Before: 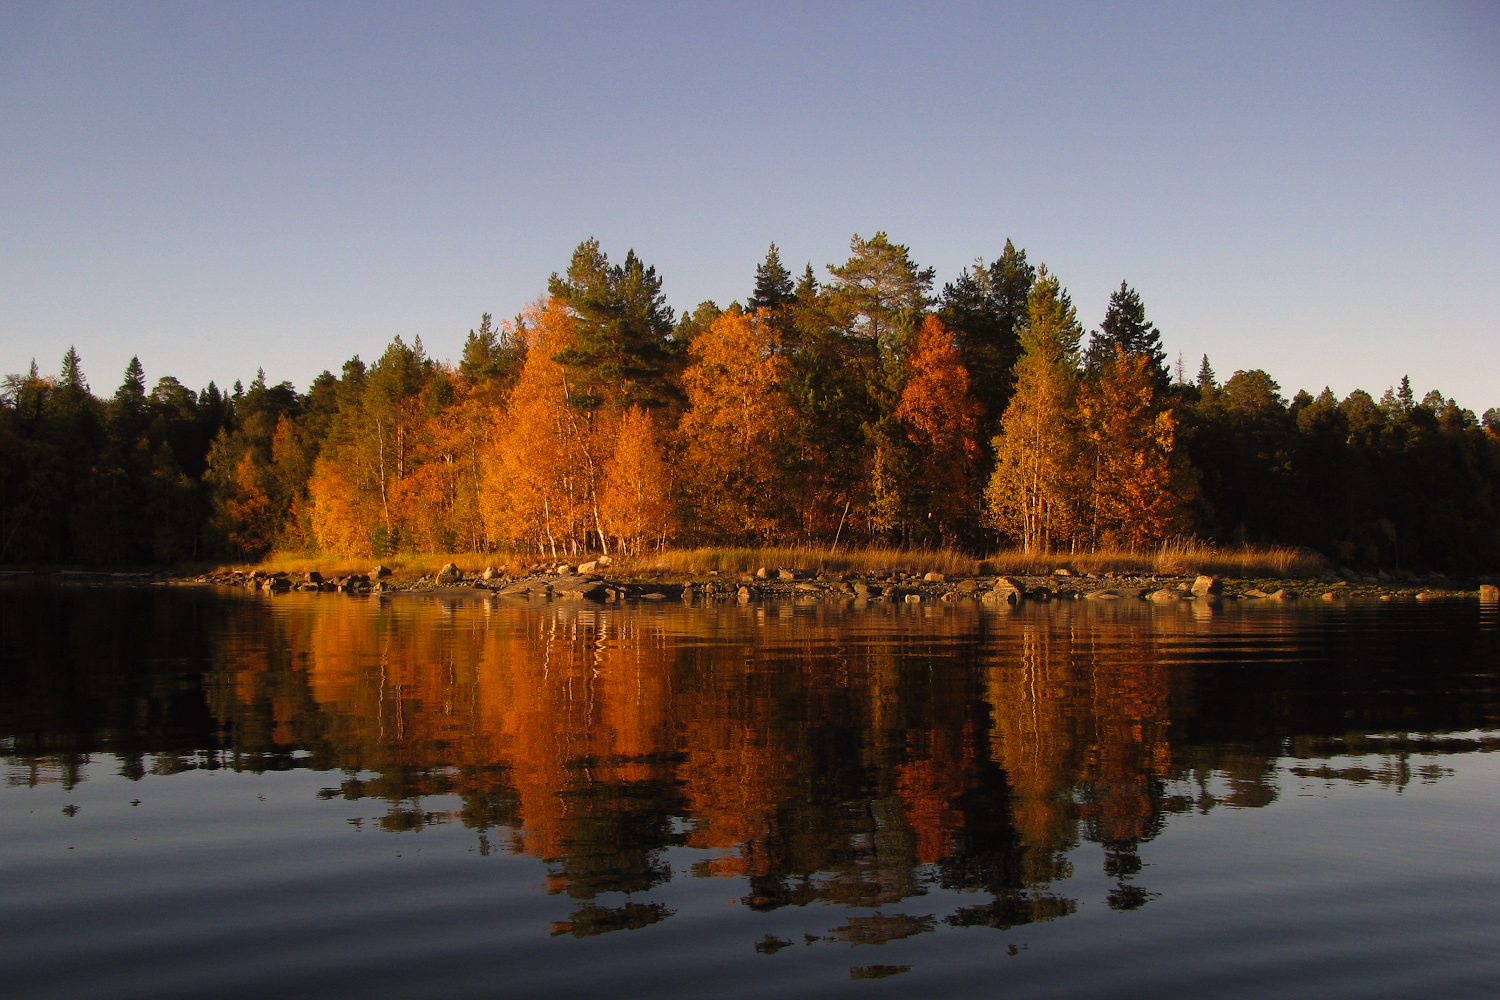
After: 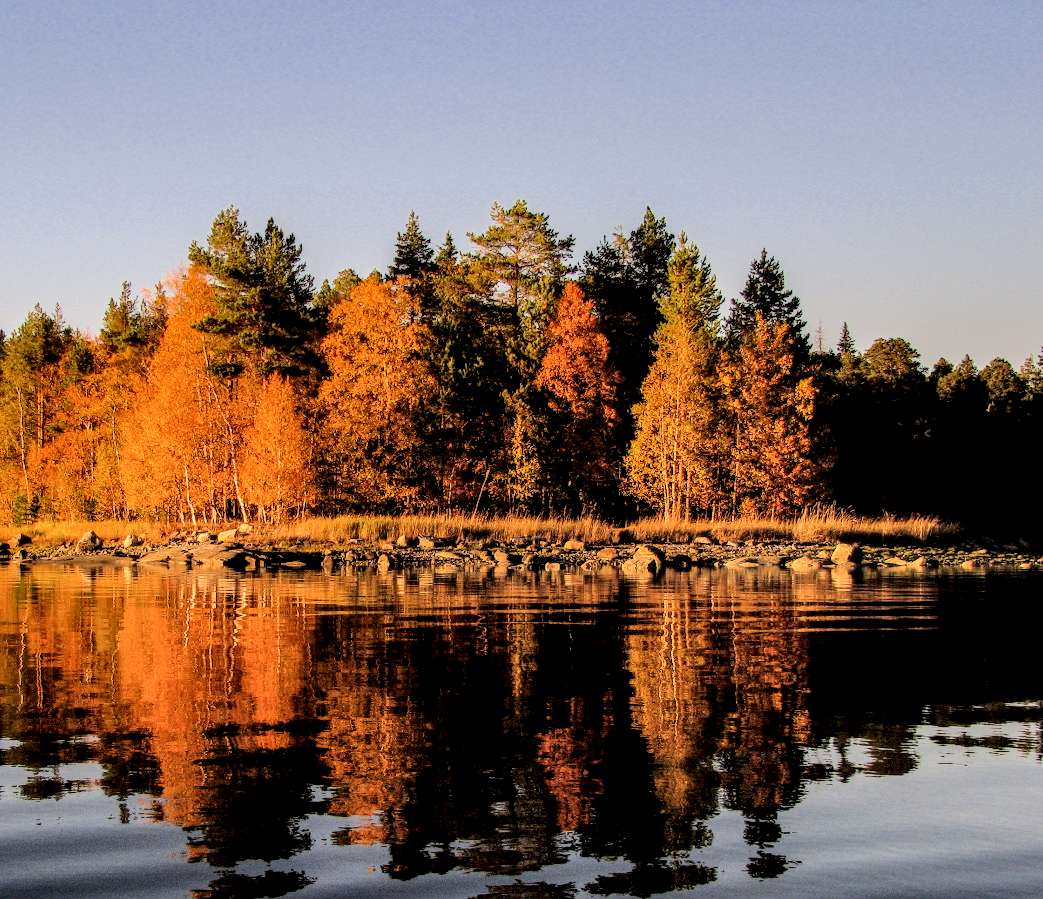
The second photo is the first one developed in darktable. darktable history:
crop and rotate: left 24.004%, top 3.295%, right 6.399%, bottom 6.745%
tone equalizer: -7 EV 0.149 EV, -6 EV 0.578 EV, -5 EV 1.18 EV, -4 EV 1.34 EV, -3 EV 1.17 EV, -2 EV 0.6 EV, -1 EV 0.154 EV, edges refinement/feathering 500, mask exposure compensation -1.57 EV, preserve details no
filmic rgb: black relative exposure -7.65 EV, white relative exposure 4.56 EV, hardness 3.61, color science v6 (2022)
local contrast: highlights 17%, detail 185%
